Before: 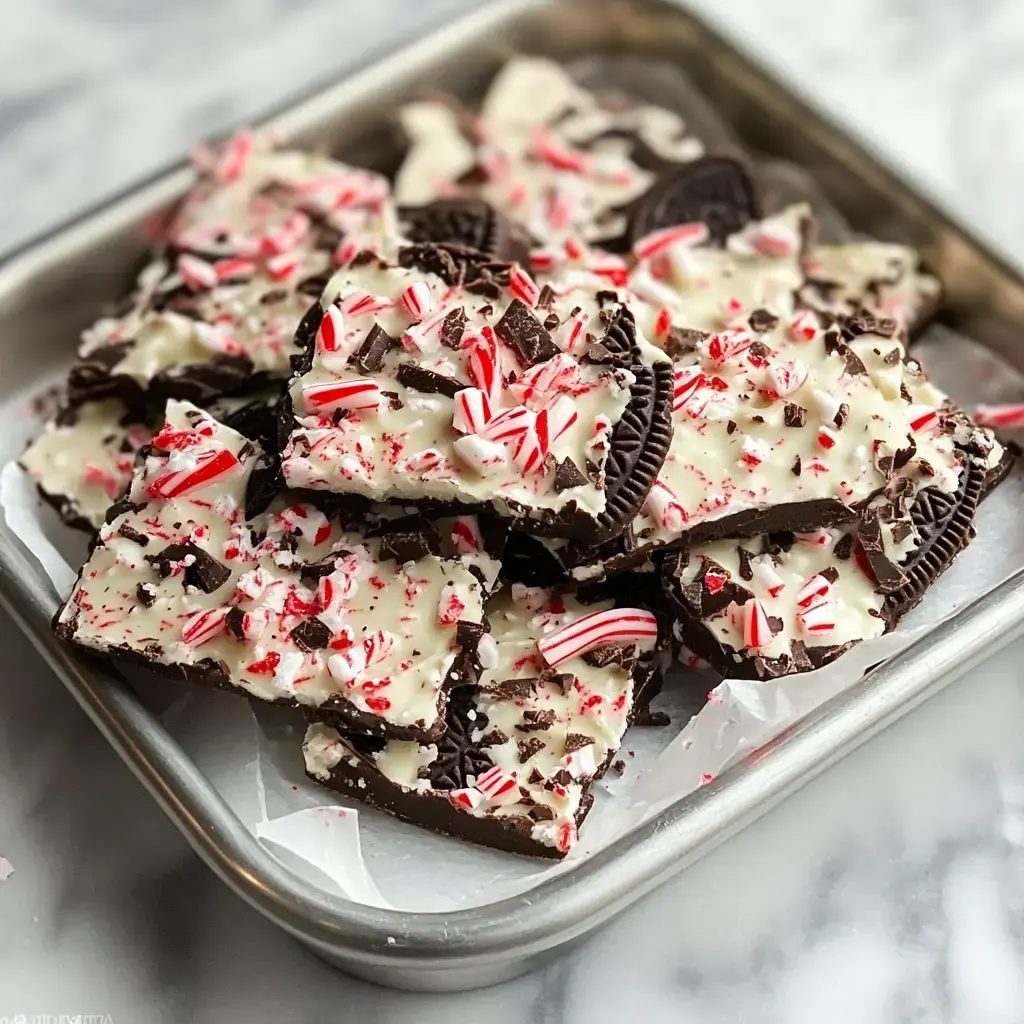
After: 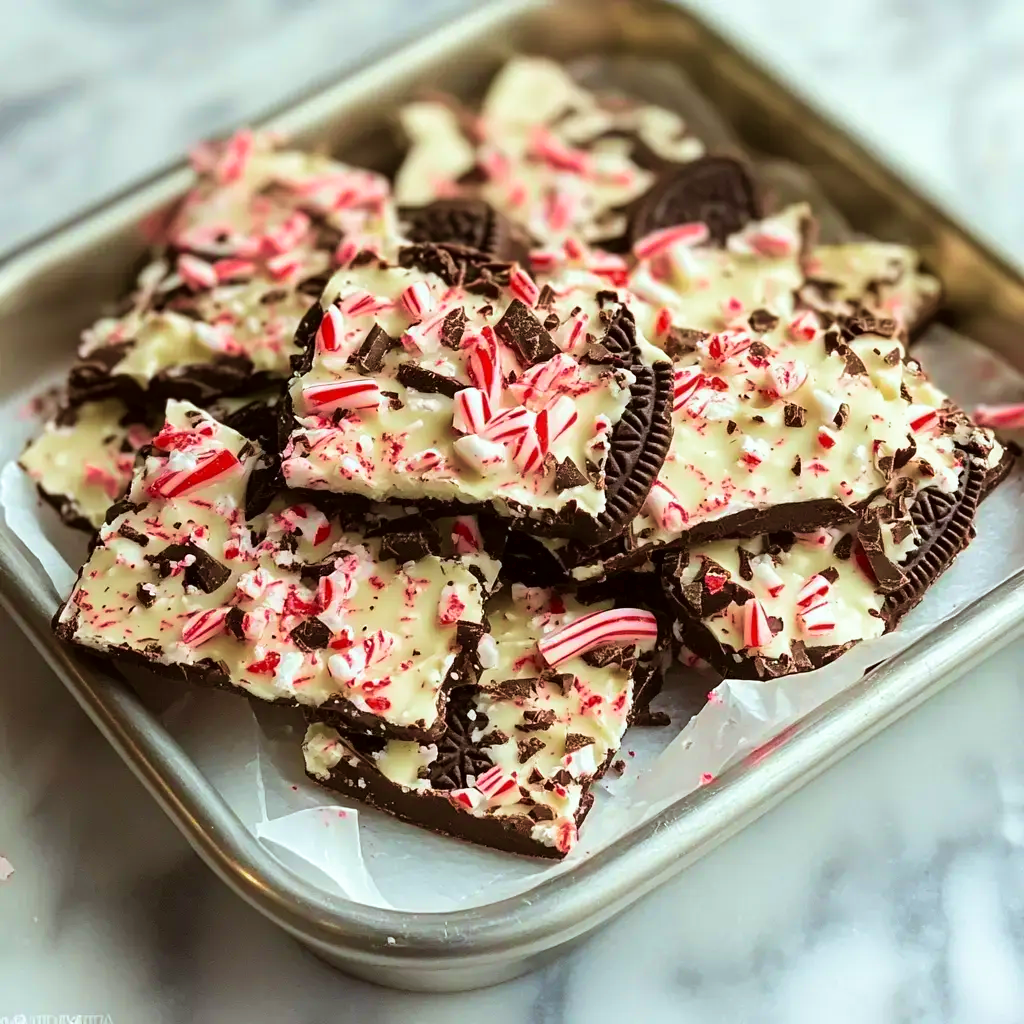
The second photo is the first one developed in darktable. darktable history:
color correction: highlights a* -2.73, highlights b* -2.09, shadows a* 2.41, shadows b* 2.73
velvia: strength 75%
